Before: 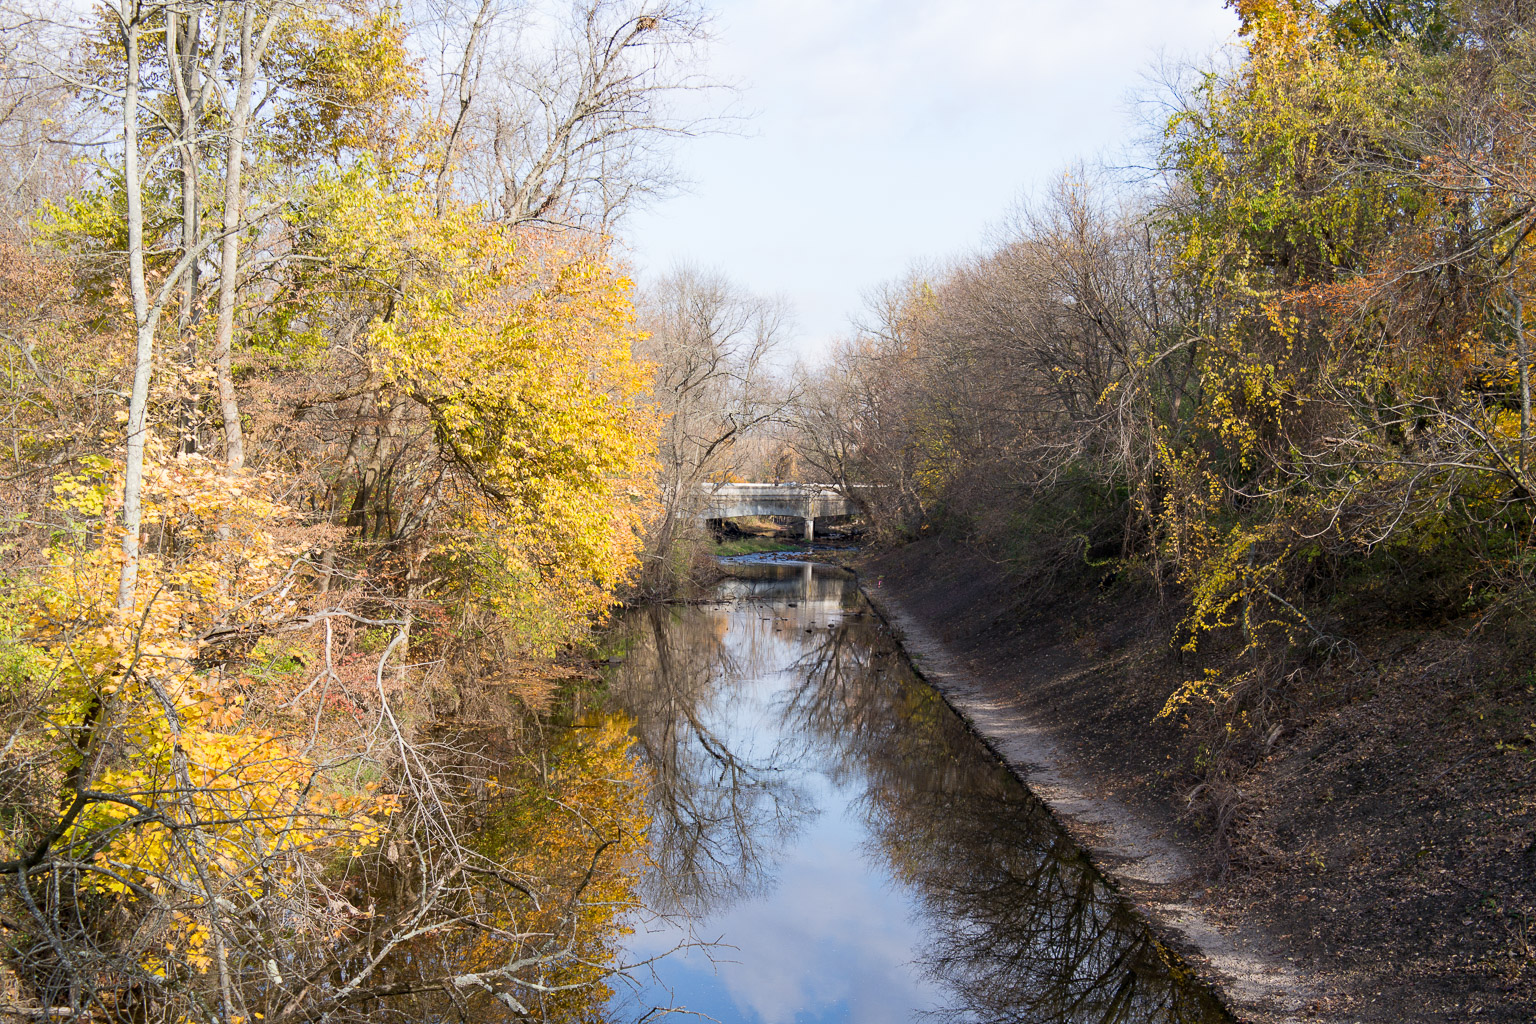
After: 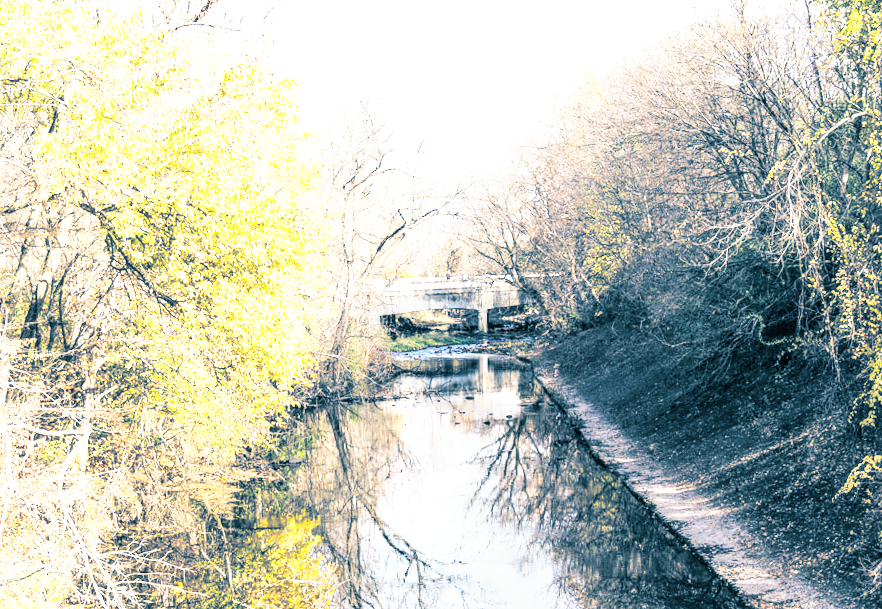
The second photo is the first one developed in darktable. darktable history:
crop and rotate: left 22.13%, top 22.054%, right 22.026%, bottom 22.102%
rotate and perspective: rotation -2.56°, automatic cropping off
split-toning: shadows › hue 212.4°, balance -70
local contrast: highlights 0%, shadows 0%, detail 133%
base curve: curves: ch0 [(0, 0) (0.007, 0.004) (0.027, 0.03) (0.046, 0.07) (0.207, 0.54) (0.442, 0.872) (0.673, 0.972) (1, 1)], preserve colors none
exposure: black level correction 0, exposure 1 EV, compensate highlight preservation false
tone equalizer: on, module defaults
